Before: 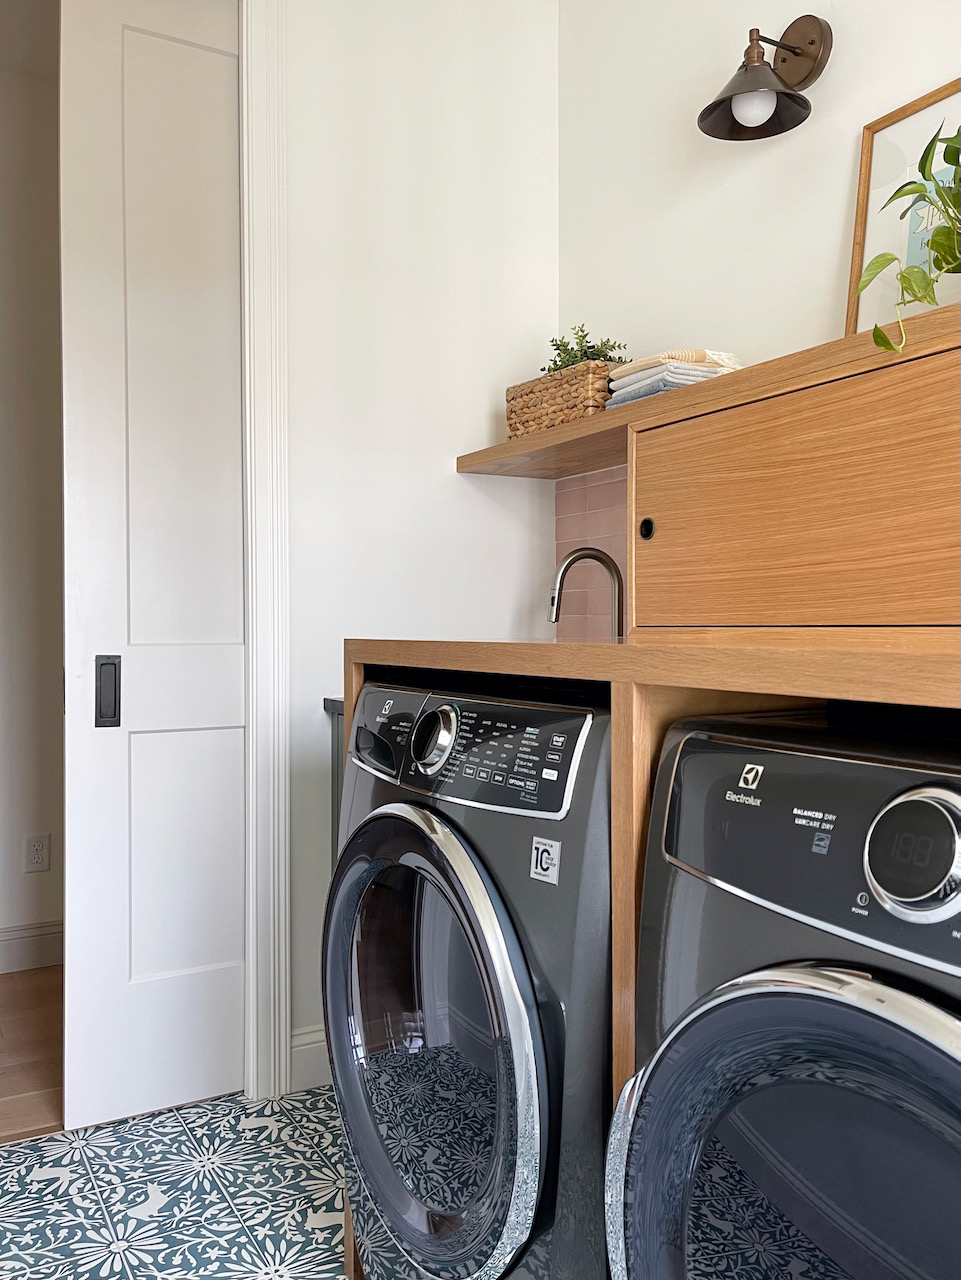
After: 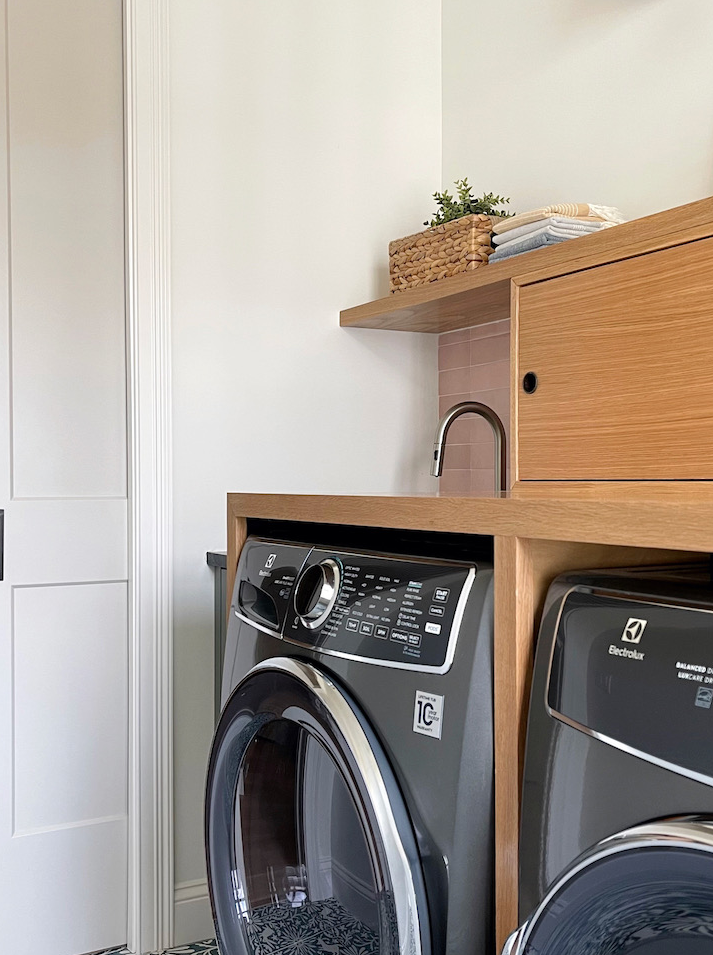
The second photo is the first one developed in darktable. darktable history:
crop and rotate: left 12.223%, top 11.448%, right 13.488%, bottom 13.869%
